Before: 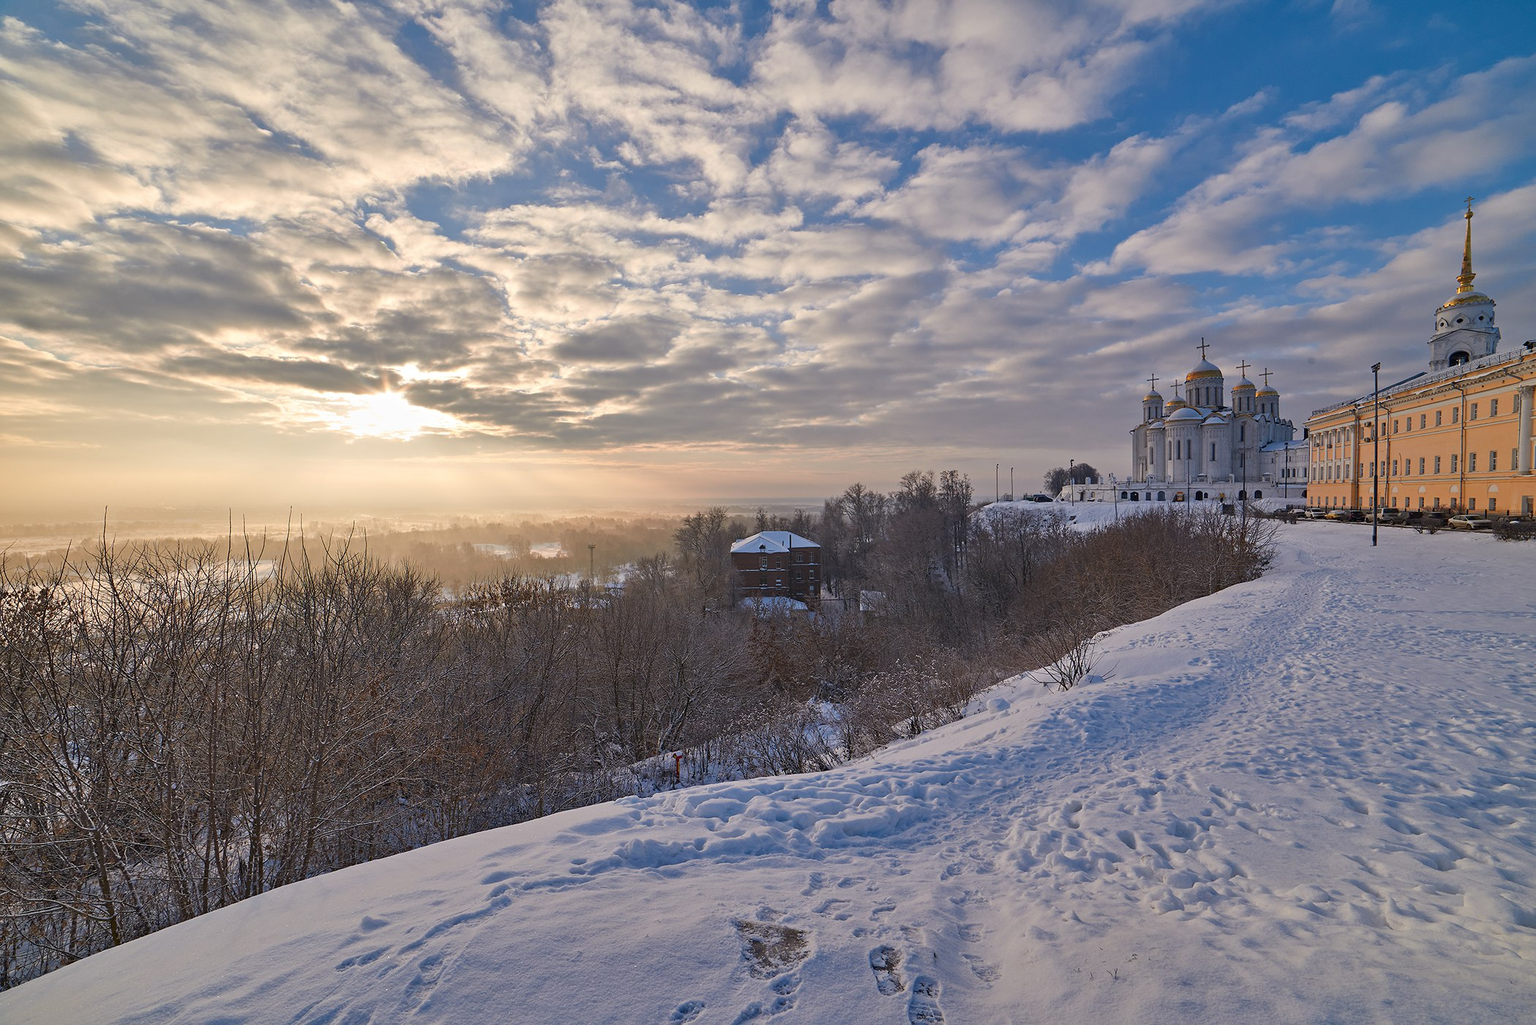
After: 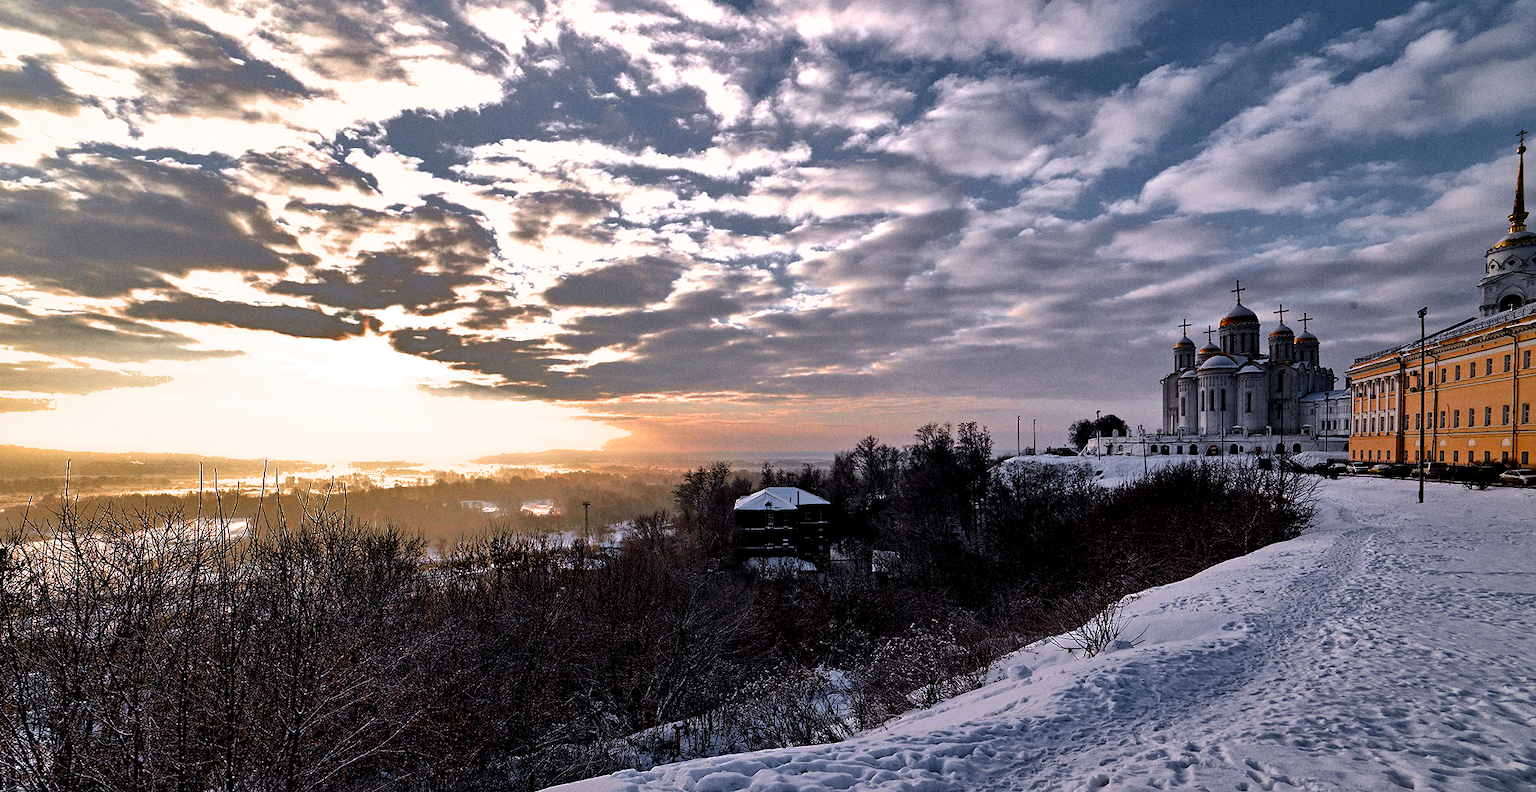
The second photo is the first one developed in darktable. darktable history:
grain: coarseness 3.21 ISO
color zones: curves: ch0 [(0, 0.48) (0.209, 0.398) (0.305, 0.332) (0.429, 0.493) (0.571, 0.5) (0.714, 0.5) (0.857, 0.5) (1, 0.48)]; ch1 [(0, 0.736) (0.143, 0.625) (0.225, 0.371) (0.429, 0.256) (0.571, 0.241) (0.714, 0.213) (0.857, 0.48) (1, 0.736)]; ch2 [(0, 0.448) (0.143, 0.498) (0.286, 0.5) (0.429, 0.5) (0.571, 0.5) (0.714, 0.5) (0.857, 0.5) (1, 0.448)]
rgb levels: levels [[0.034, 0.472, 0.904], [0, 0.5, 1], [0, 0.5, 1]]
white balance: red 0.984, blue 1.059
tone equalizer: -8 EV -0.75 EV, -7 EV -0.7 EV, -6 EV -0.6 EV, -5 EV -0.4 EV, -3 EV 0.4 EV, -2 EV 0.6 EV, -1 EV 0.7 EV, +0 EV 0.75 EV, edges refinement/feathering 500, mask exposure compensation -1.57 EV, preserve details no
crop: left 2.737%, top 7.287%, right 3.421%, bottom 20.179%
shadows and highlights: shadows 25, highlights -70
contrast brightness saturation: contrast 0.13, brightness -0.24, saturation 0.14
